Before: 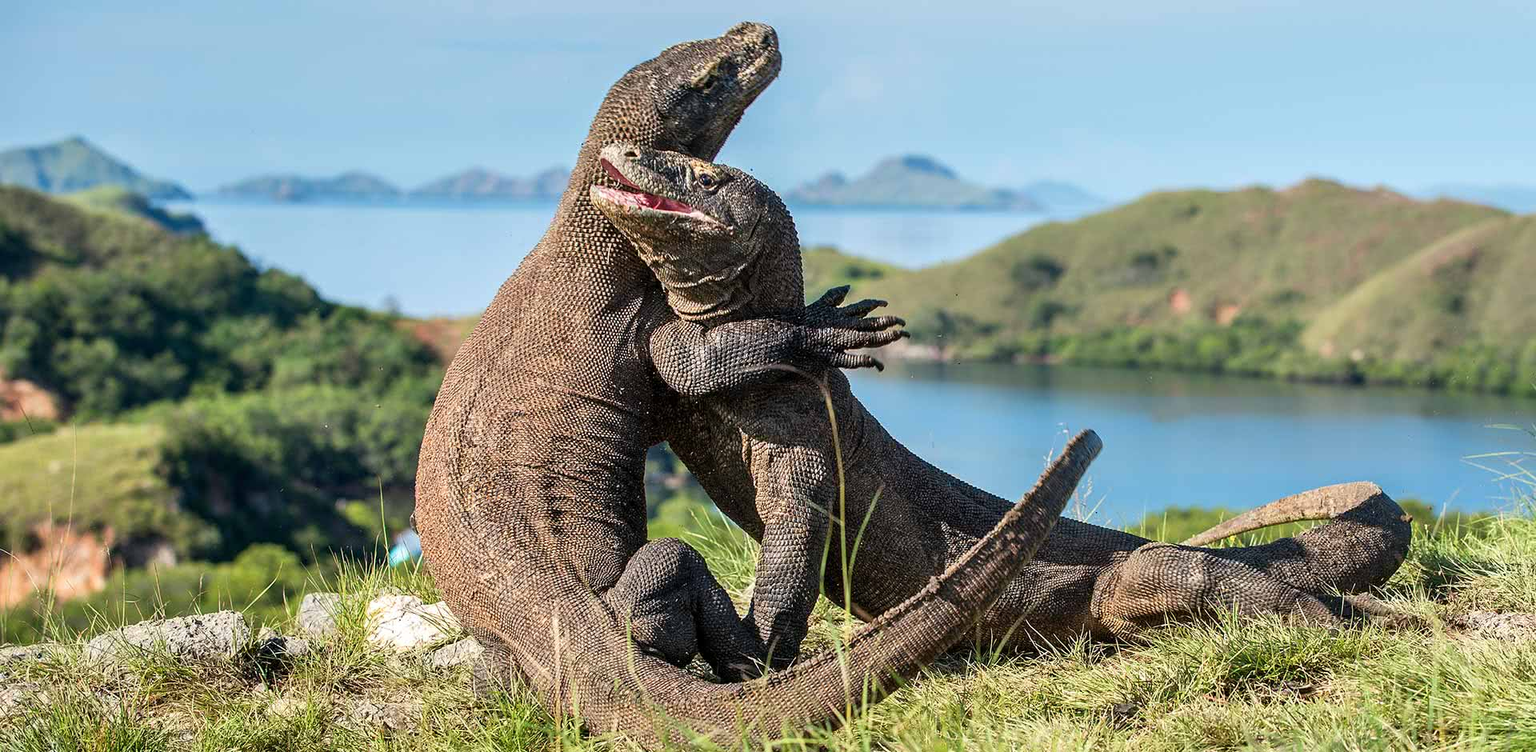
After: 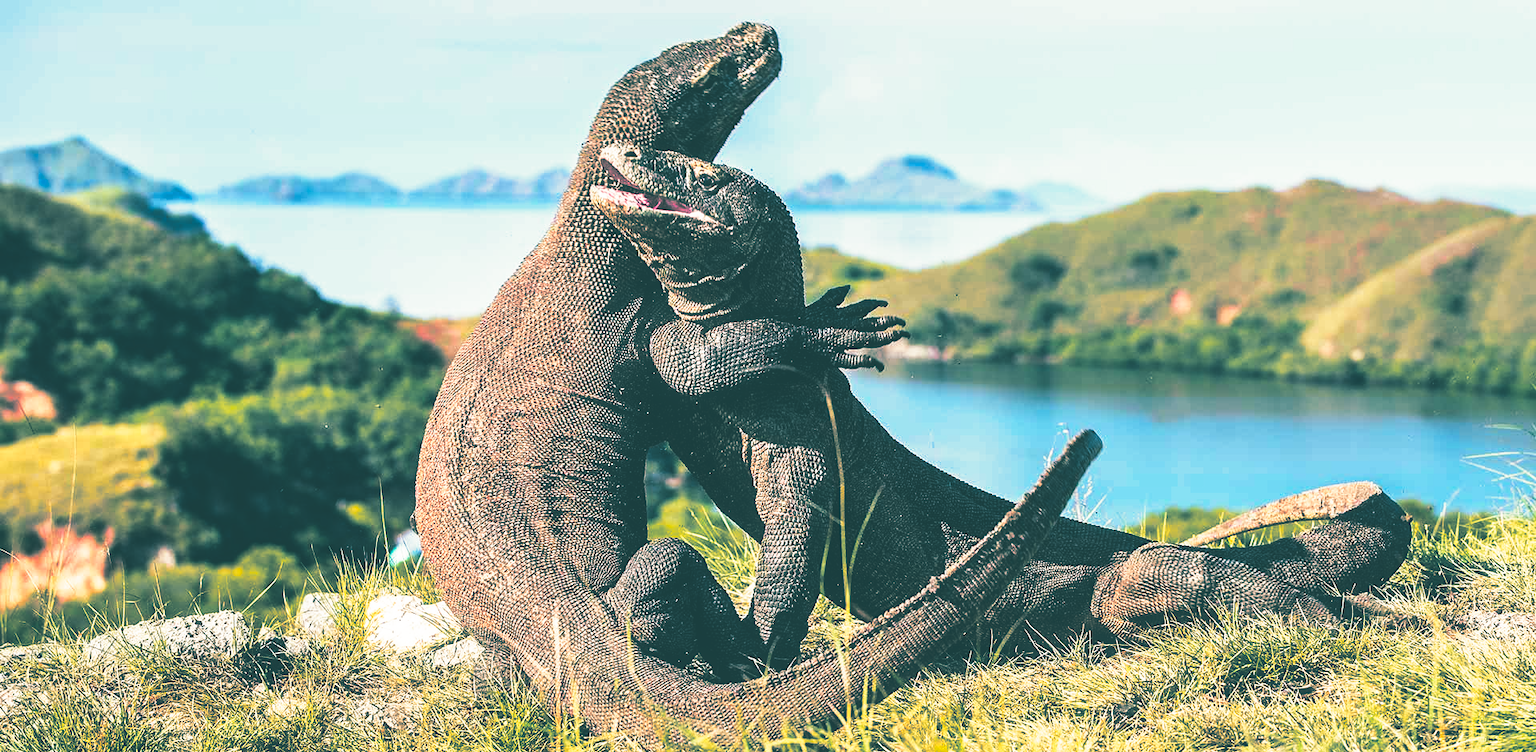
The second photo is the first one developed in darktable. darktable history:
base curve: curves: ch0 [(0, 0.036) (0.007, 0.037) (0.604, 0.887) (1, 1)], preserve colors none
bloom: size 3%, threshold 100%, strength 0%
split-toning: shadows › hue 186.43°, highlights › hue 49.29°, compress 30.29%
color zones: curves: ch1 [(0.239, 0.552) (0.75, 0.5)]; ch2 [(0.25, 0.462) (0.749, 0.457)], mix 25.94%
